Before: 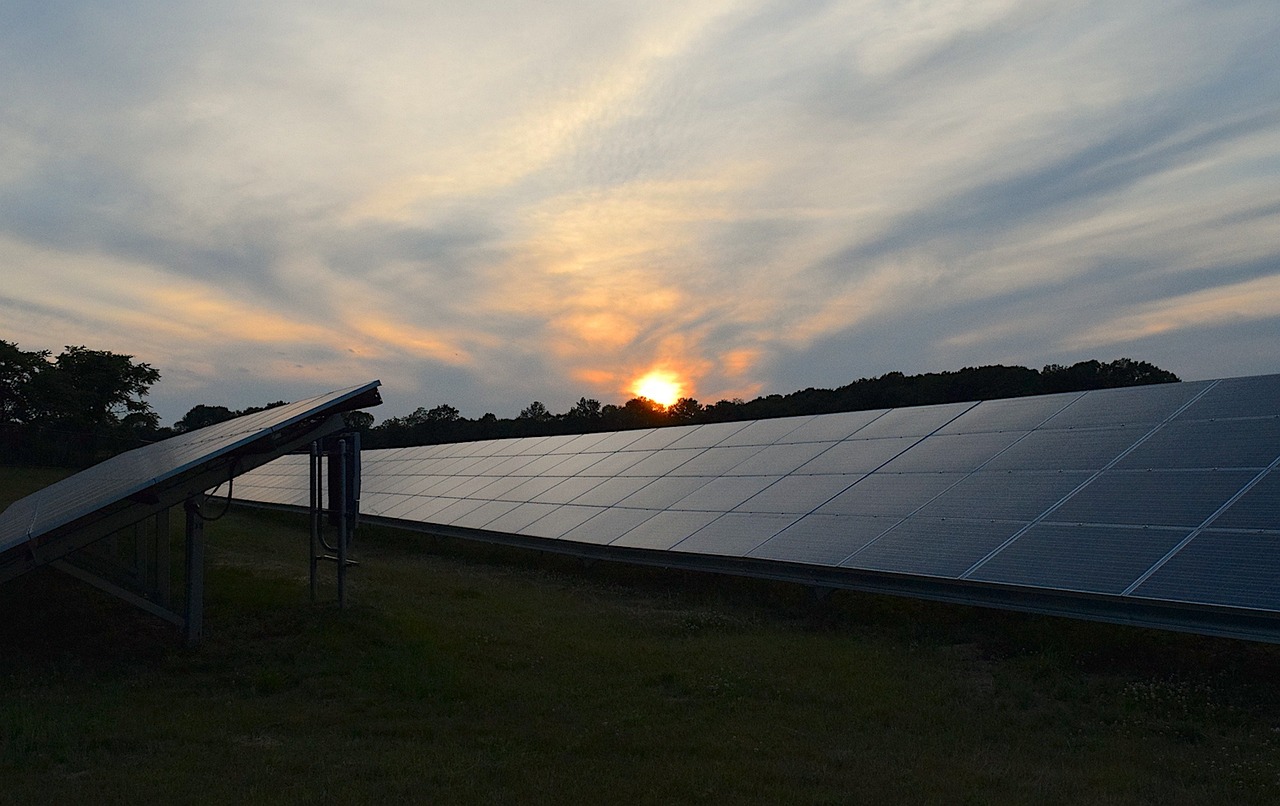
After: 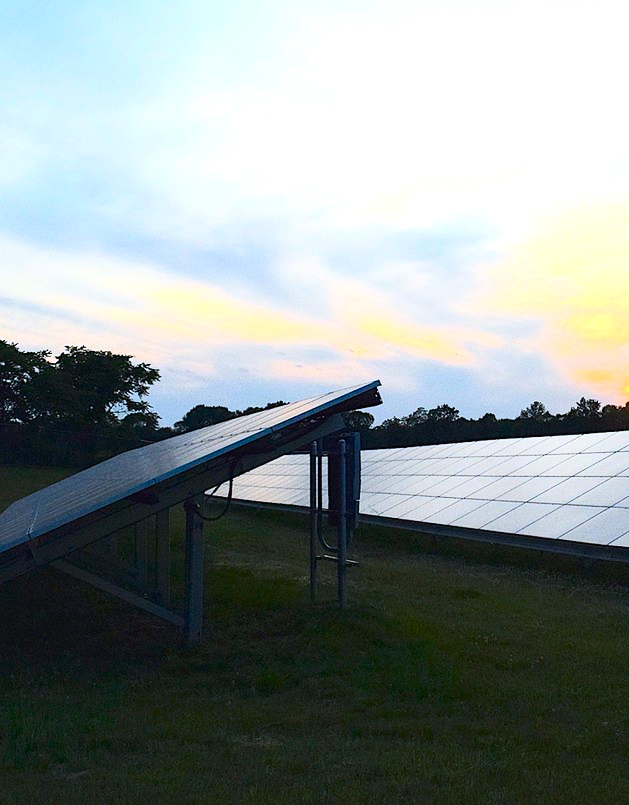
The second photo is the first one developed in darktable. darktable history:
crop and rotate: left 0%, top 0%, right 50.845%
contrast brightness saturation: contrast 0.23, brightness 0.1, saturation 0.29
color calibration: x 0.37, y 0.382, temperature 4313.32 K
exposure: black level correction 0, exposure 1.1 EV, compensate exposure bias true, compensate highlight preservation false
